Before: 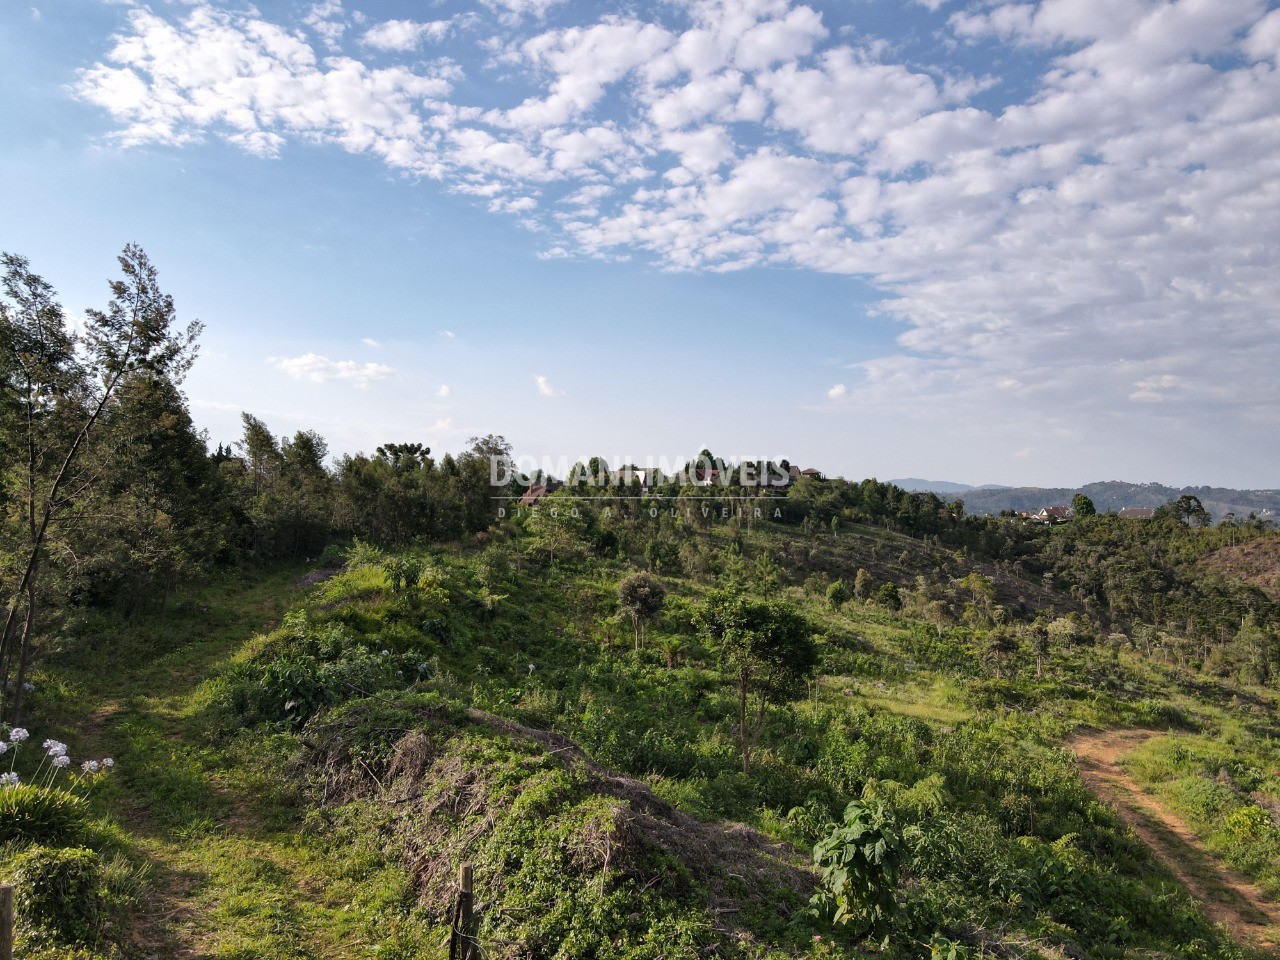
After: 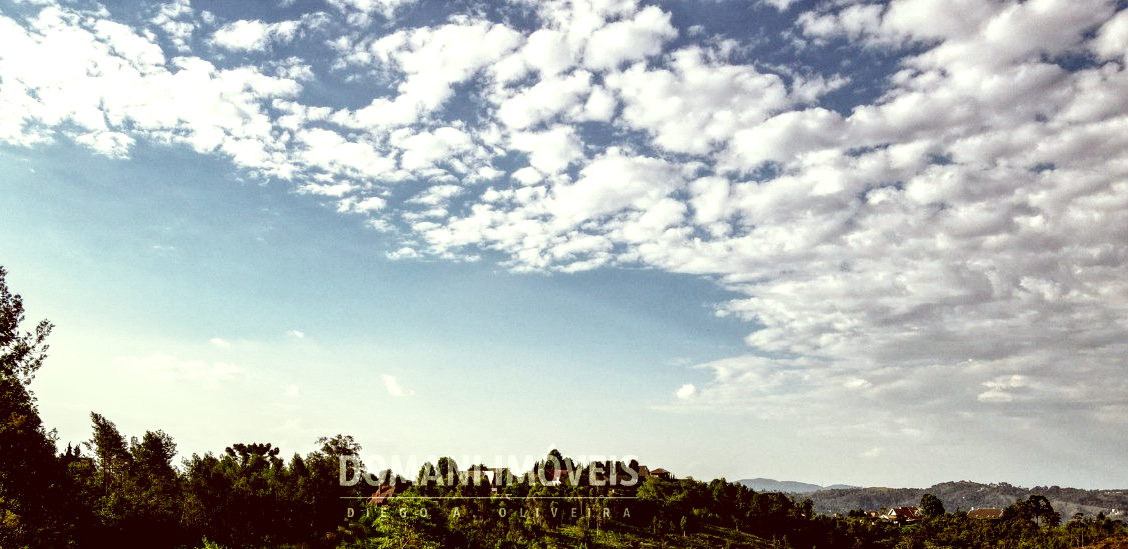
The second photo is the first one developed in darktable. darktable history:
color correction: highlights a* -5.3, highlights b* 9.8, shadows a* 9.8, shadows b* 24.26
crop and rotate: left 11.812%, bottom 42.776%
filmic rgb: black relative exposure -5.5 EV, white relative exposure 2.5 EV, threshold 3 EV, target black luminance 0%, hardness 4.51, latitude 67.35%, contrast 1.453, shadows ↔ highlights balance -3.52%, preserve chrominance no, color science v4 (2020), contrast in shadows soft, enable highlight reconstruction true
contrast brightness saturation: contrast 0.07, brightness -0.14, saturation 0.11
local contrast: highlights 60%, shadows 60%, detail 160%
